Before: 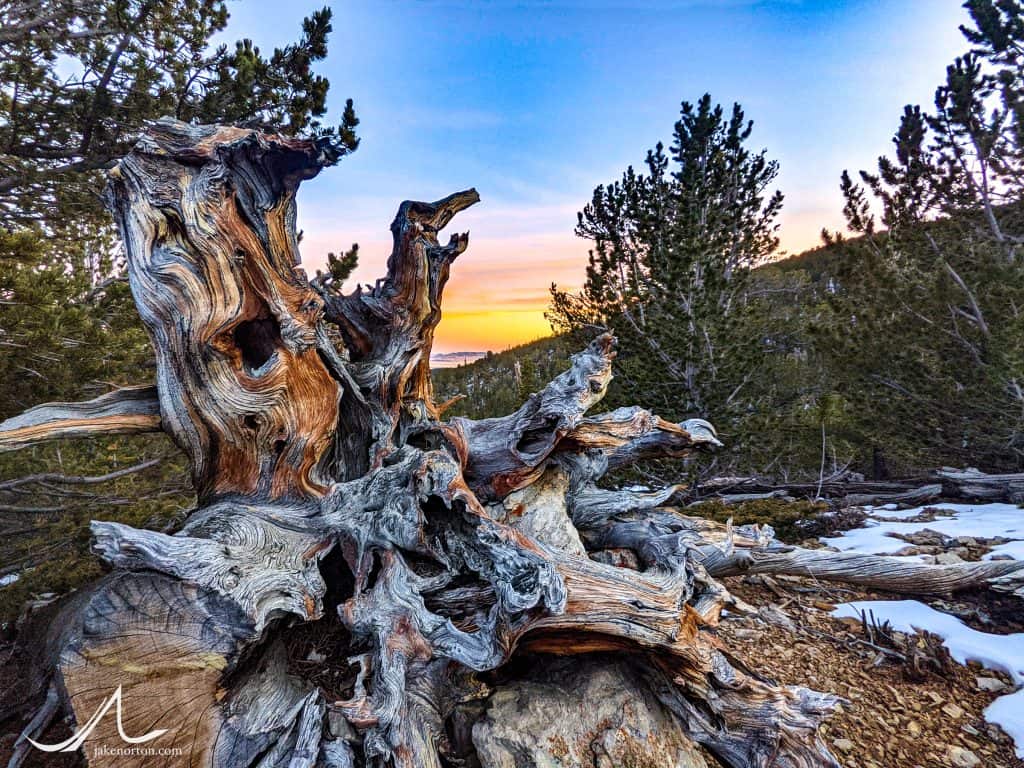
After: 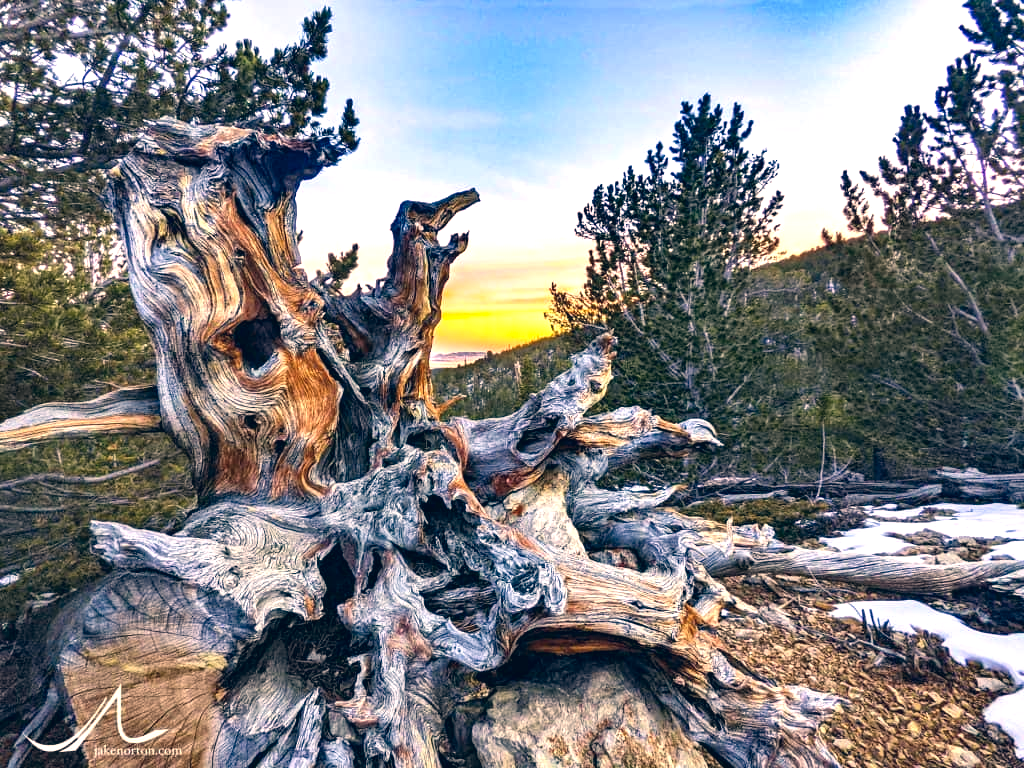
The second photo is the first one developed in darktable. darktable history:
color correction: highlights a* 10.32, highlights b* 14.66, shadows a* -9.59, shadows b* -15.02
exposure: black level correction 0, exposure 0.7 EV, compensate exposure bias true, compensate highlight preservation false
